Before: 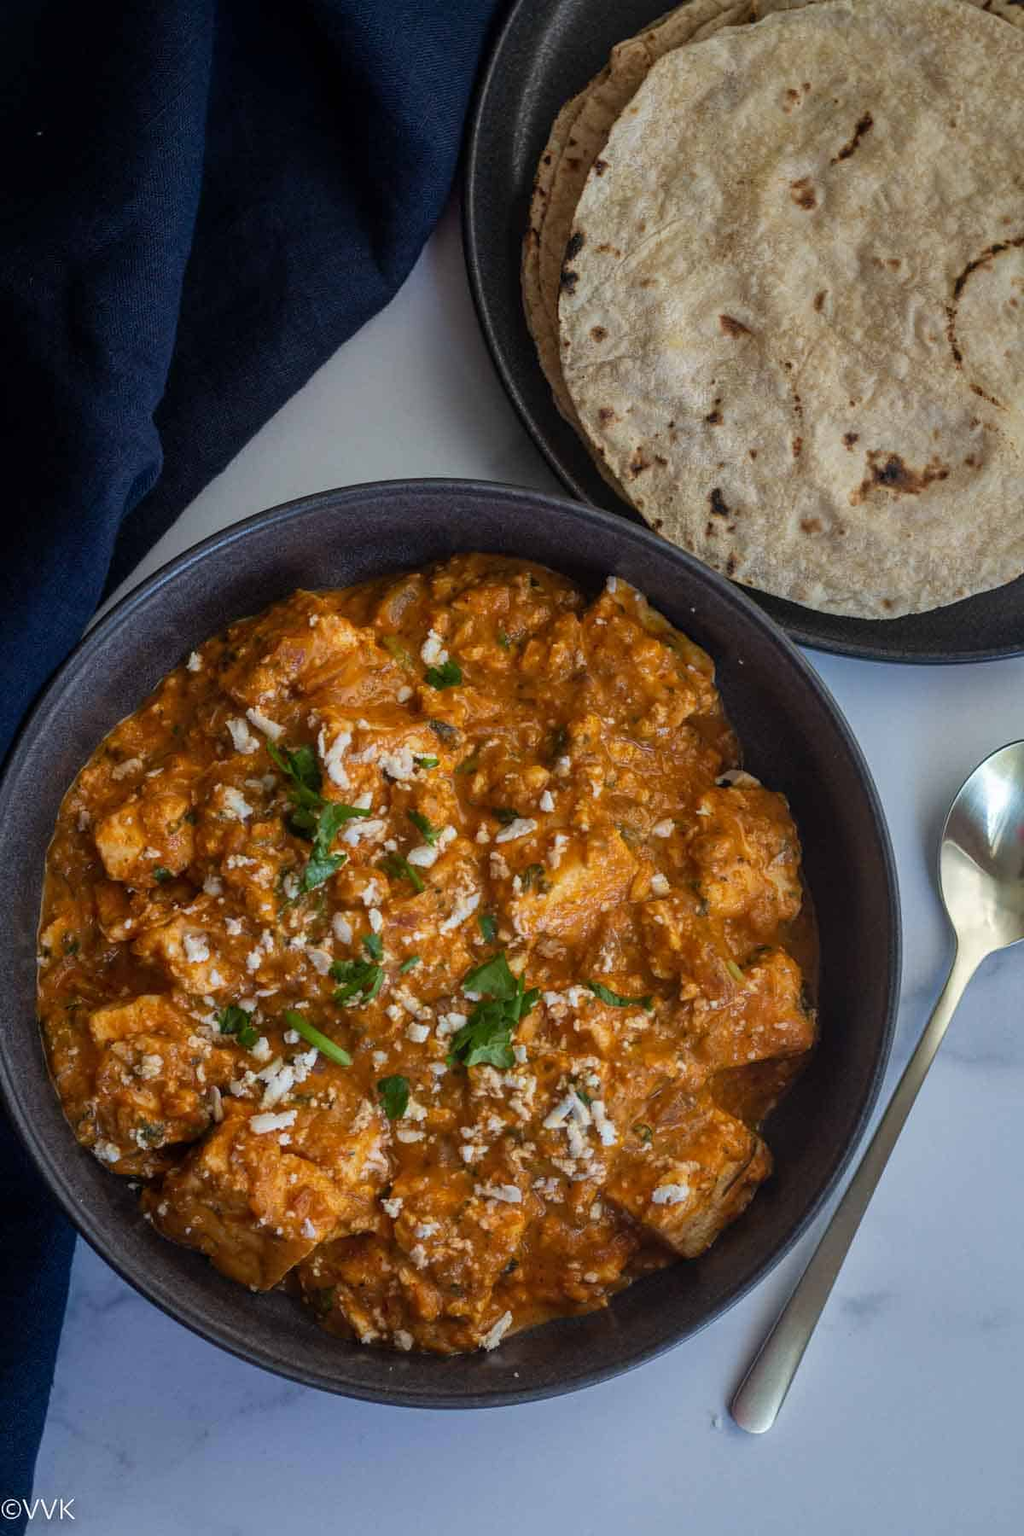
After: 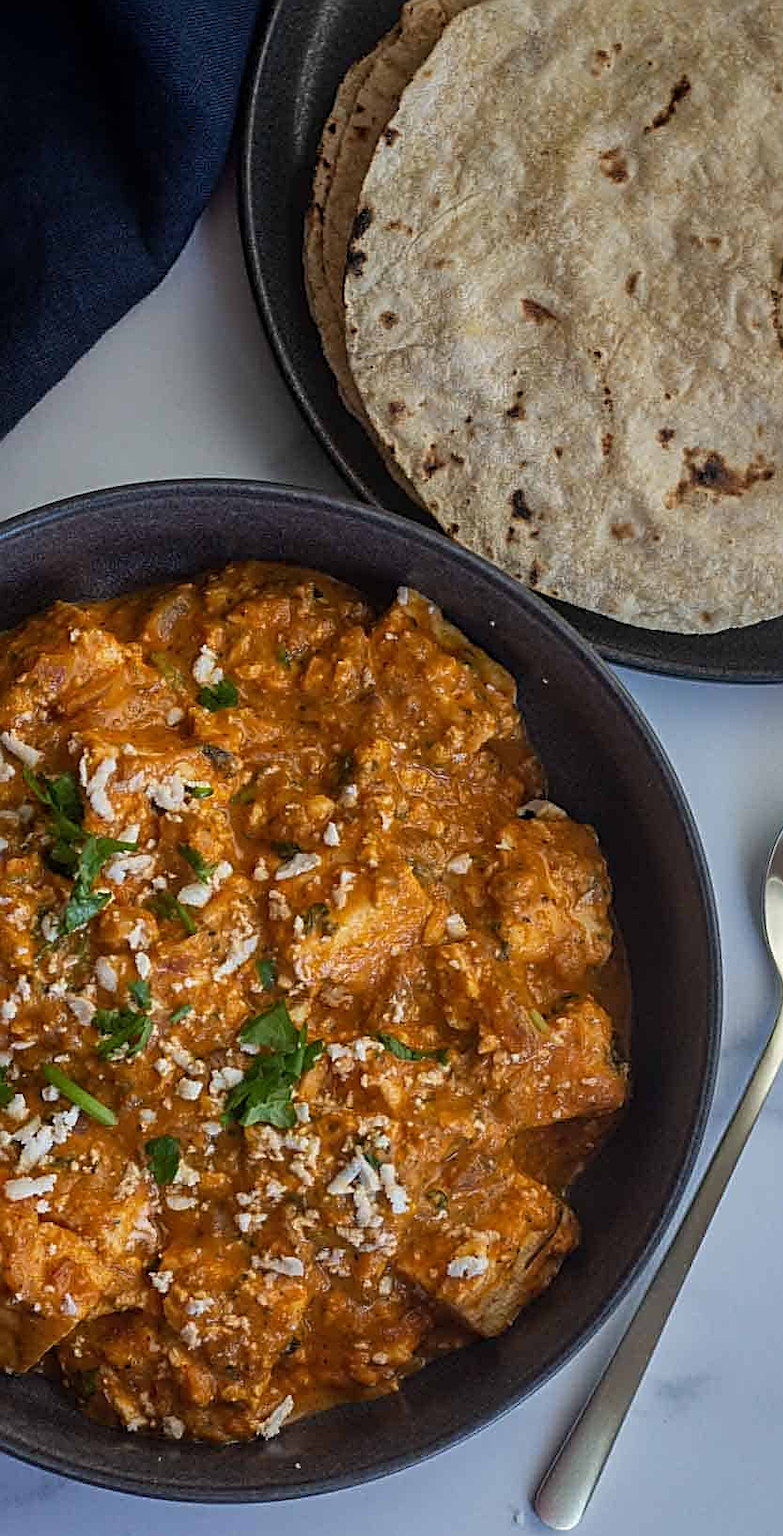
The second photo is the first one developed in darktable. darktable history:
sharpen: radius 2.676, amount 0.669
crop and rotate: left 24.034%, top 2.838%, right 6.406%, bottom 6.299%
